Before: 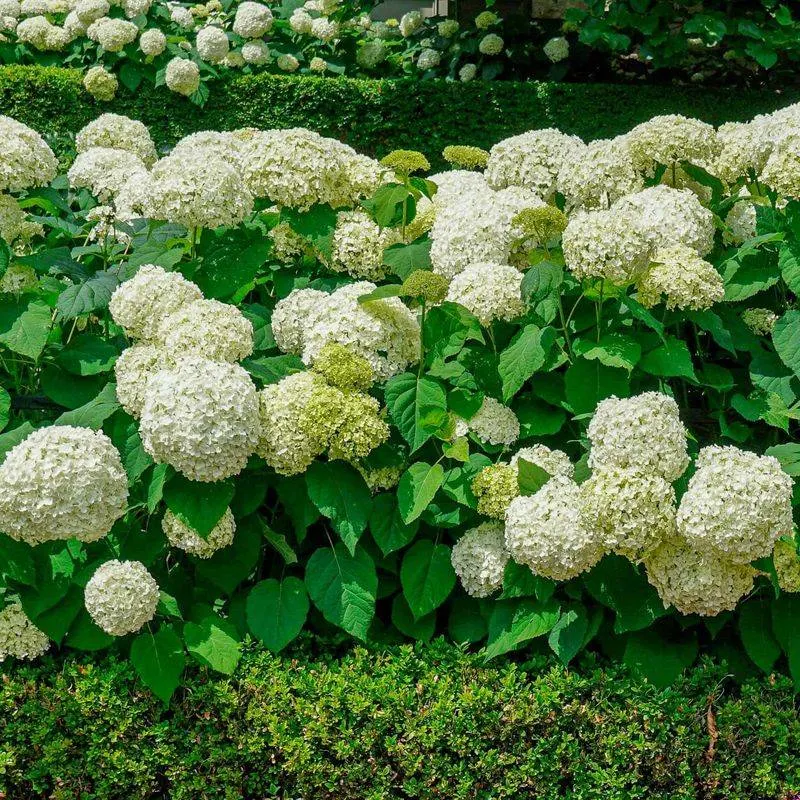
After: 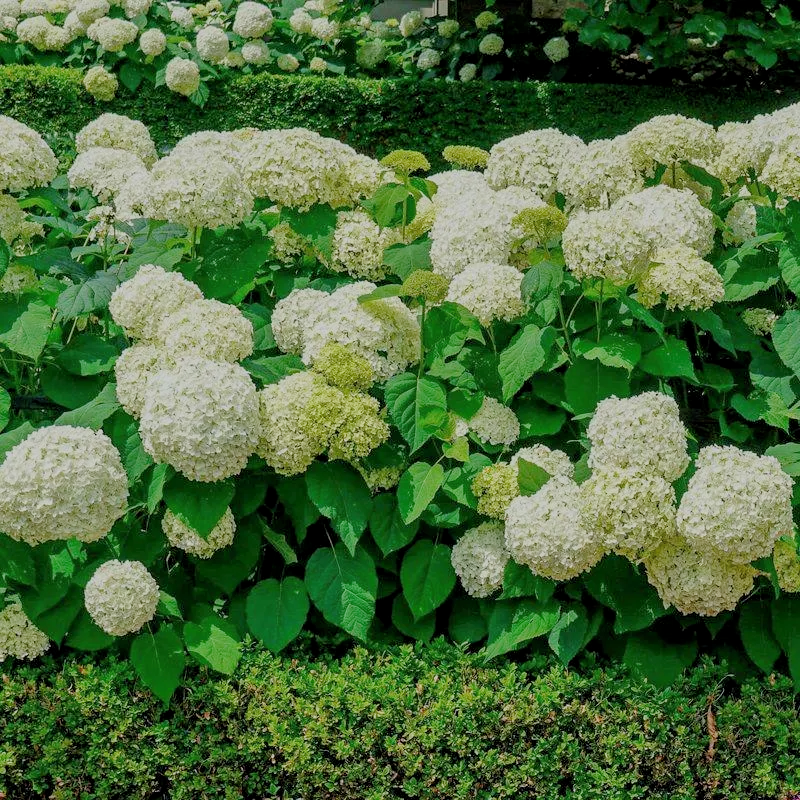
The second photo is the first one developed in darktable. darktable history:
exposure: exposure 0.202 EV, compensate highlight preservation false
filmic rgb: black relative exposure -8.89 EV, white relative exposure 4.99 EV, target black luminance 0%, hardness 3.77, latitude 66.66%, contrast 0.817, highlights saturation mix 11.26%, shadows ↔ highlights balance 20.38%, enable highlight reconstruction true
